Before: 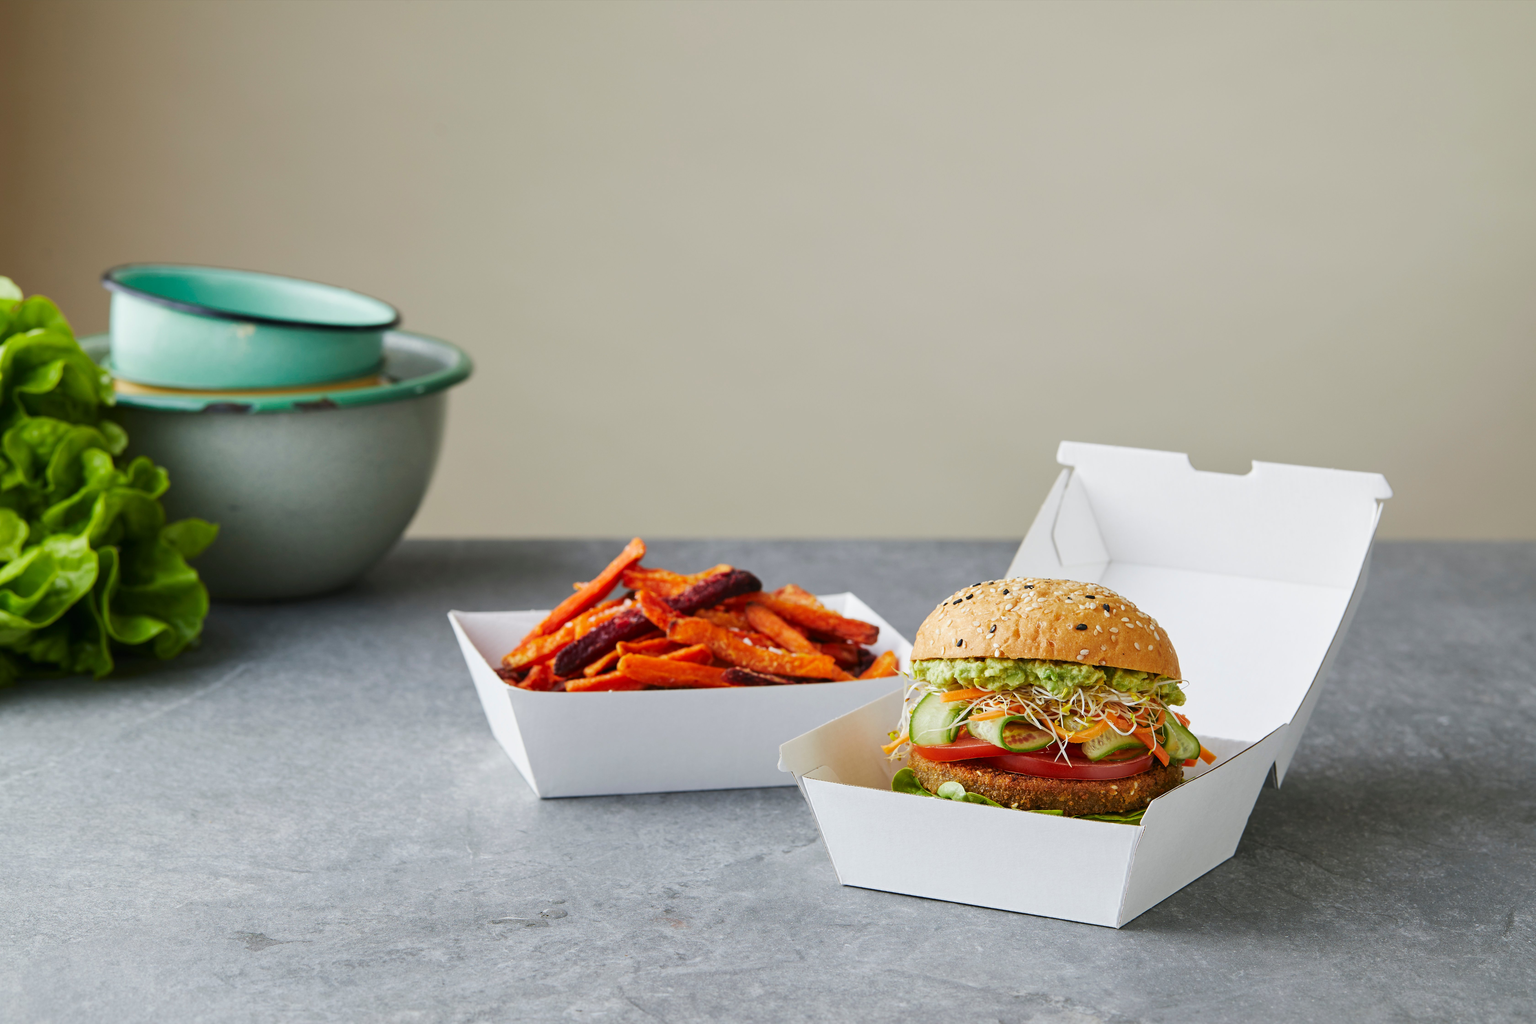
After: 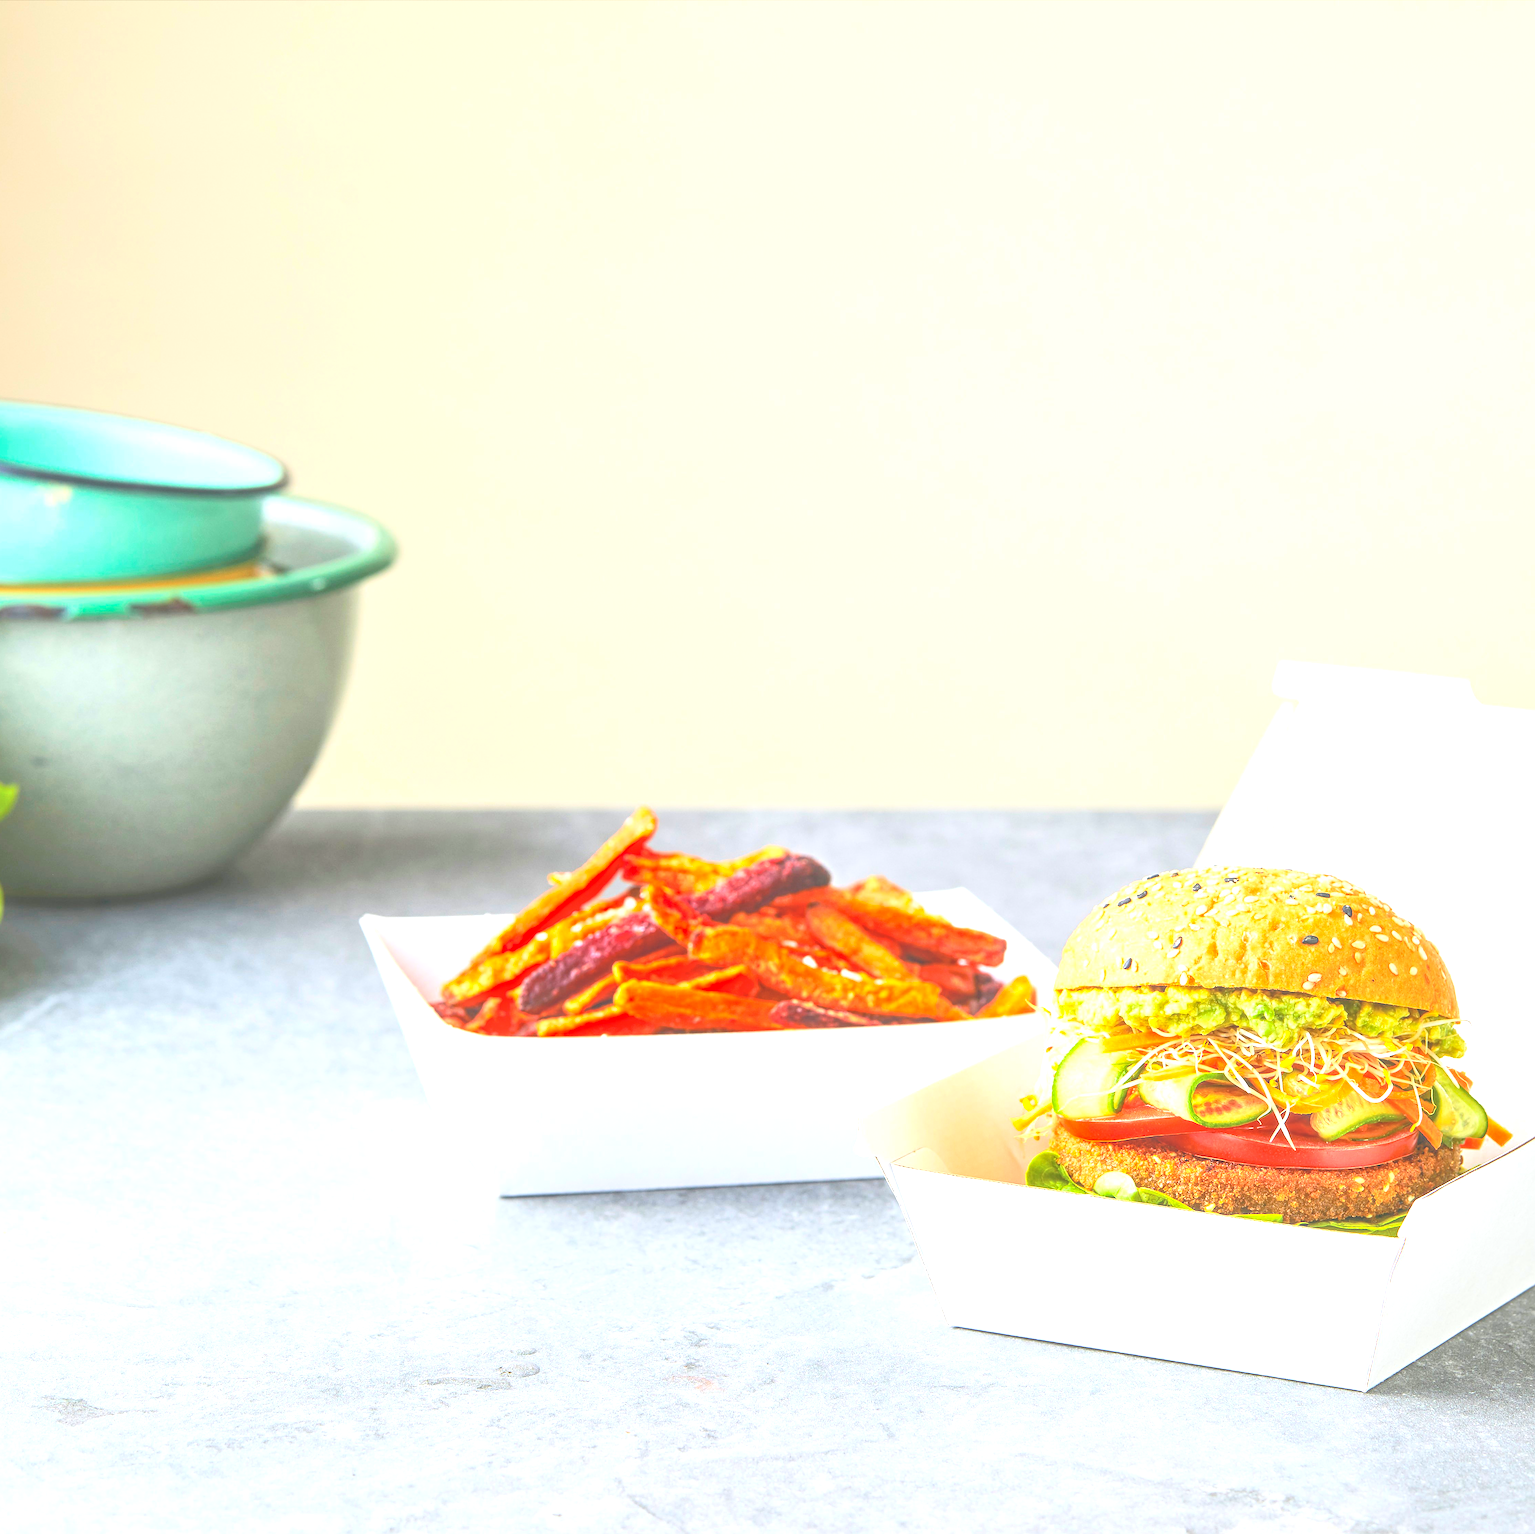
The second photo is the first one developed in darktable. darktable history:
contrast brightness saturation: contrast 0.196, brightness 0.161, saturation 0.224
crop and rotate: left 13.525%, right 19.742%
sharpen: on, module defaults
local contrast: highlights 73%, shadows 16%, midtone range 0.197
exposure: black level correction 0, exposure 1.286 EV, compensate highlight preservation false
